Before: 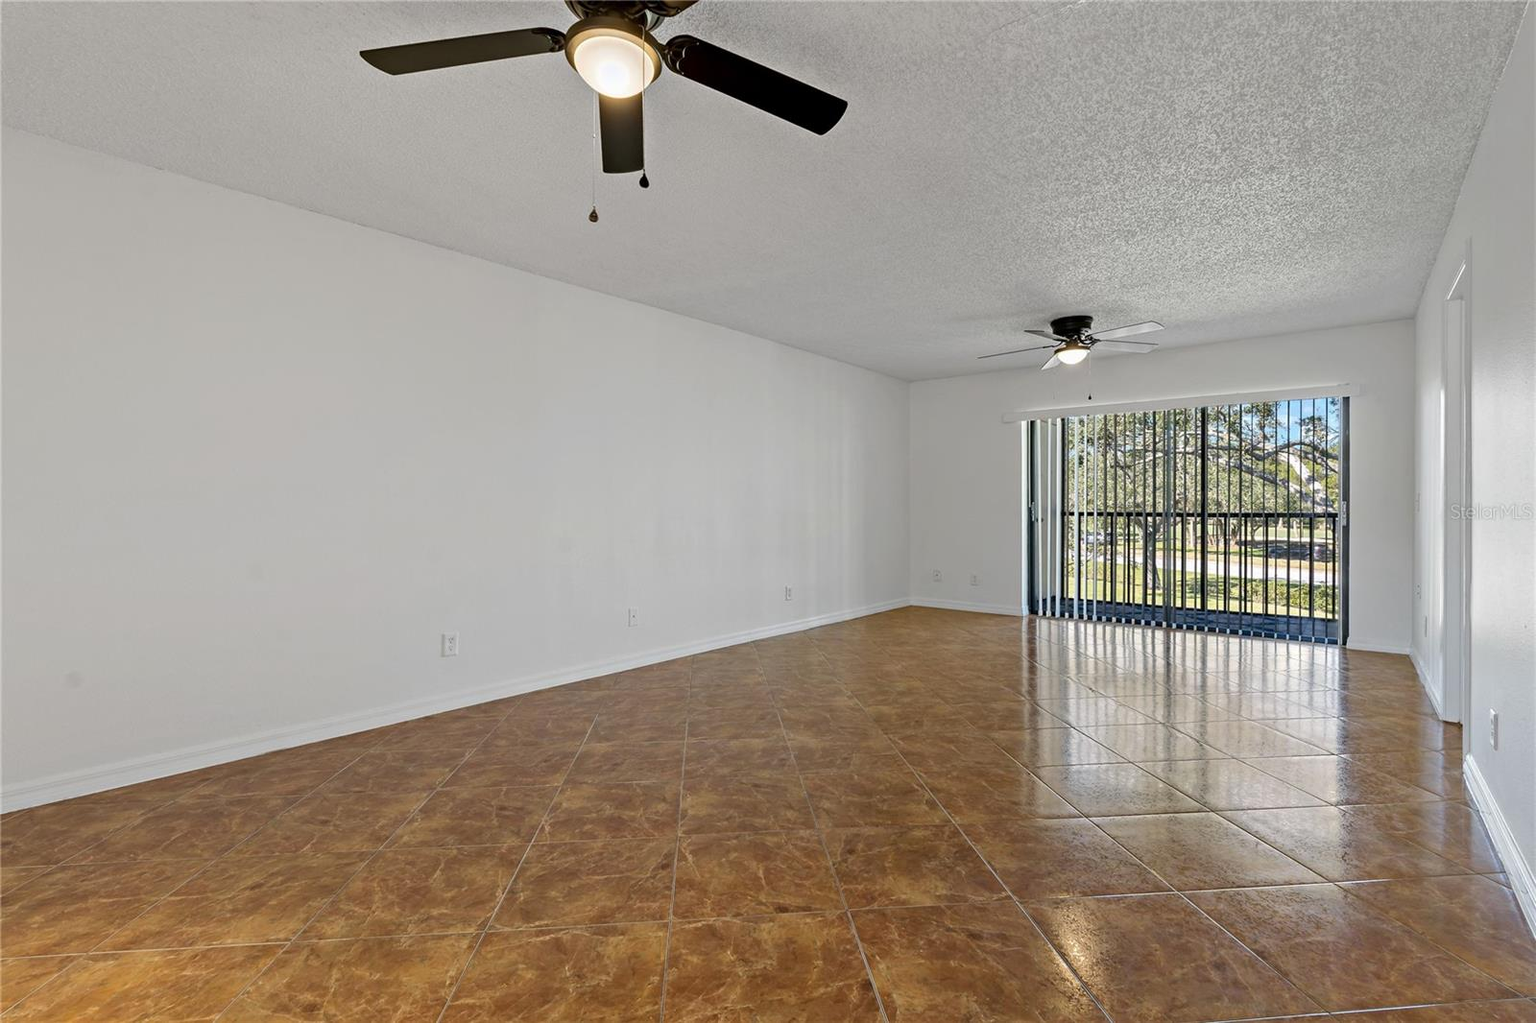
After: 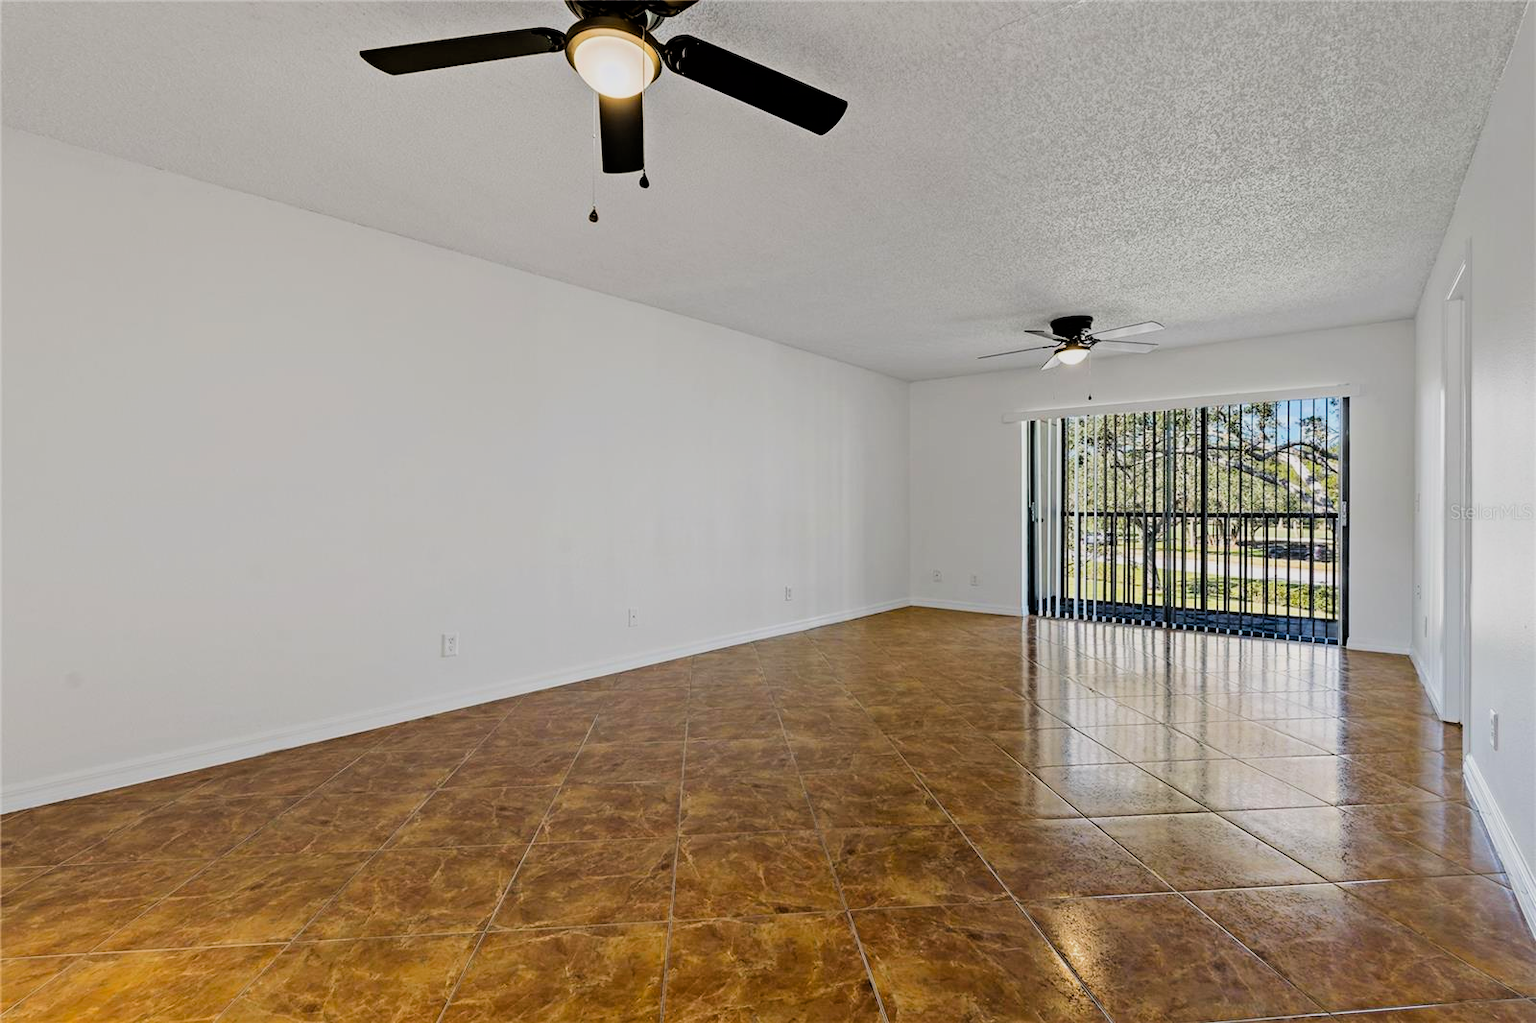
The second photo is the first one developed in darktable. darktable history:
filmic rgb: black relative exposure -5.12 EV, white relative exposure 3.99 EV, hardness 2.89, contrast 1.298, highlights saturation mix -30.98%
color balance rgb: highlights gain › chroma 0.123%, highlights gain › hue 331.07°, linear chroma grading › global chroma 15.293%, perceptual saturation grading › global saturation 10.477%
